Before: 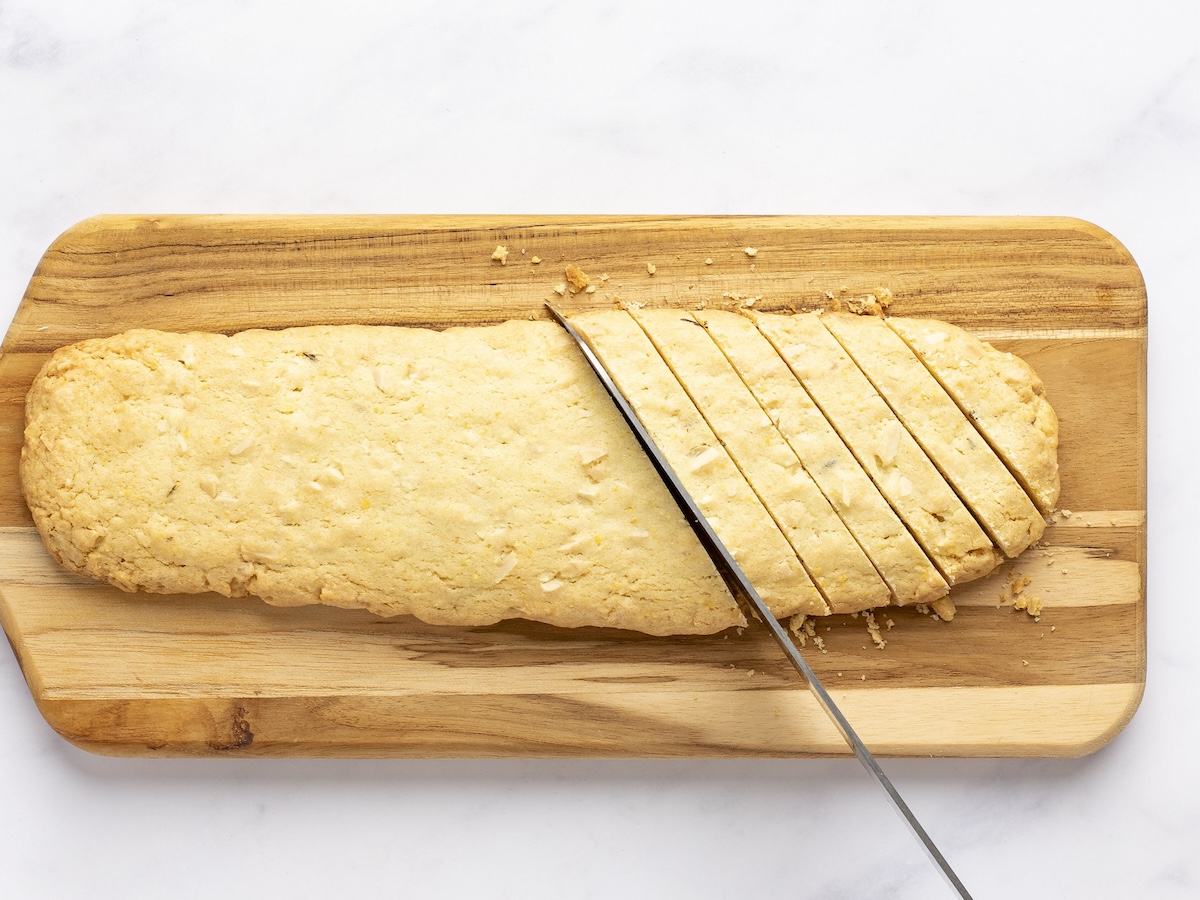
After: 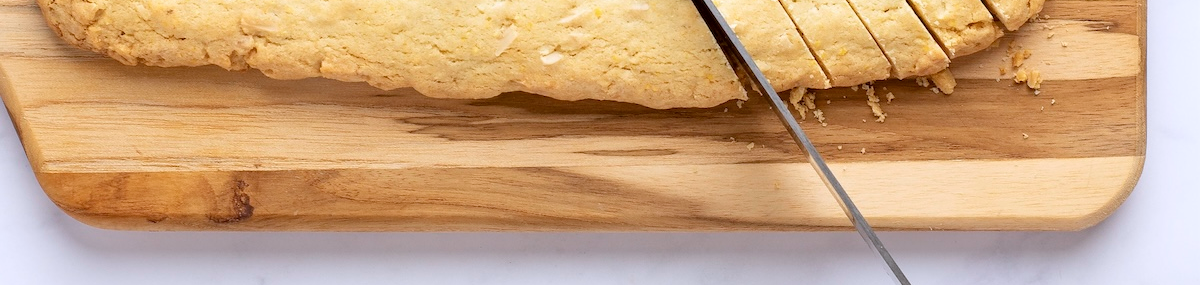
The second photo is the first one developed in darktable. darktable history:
color calibration: illuminant as shot in camera, x 0.358, y 0.373, temperature 4628.91 K
crop and rotate: top 58.584%, bottom 9.666%
